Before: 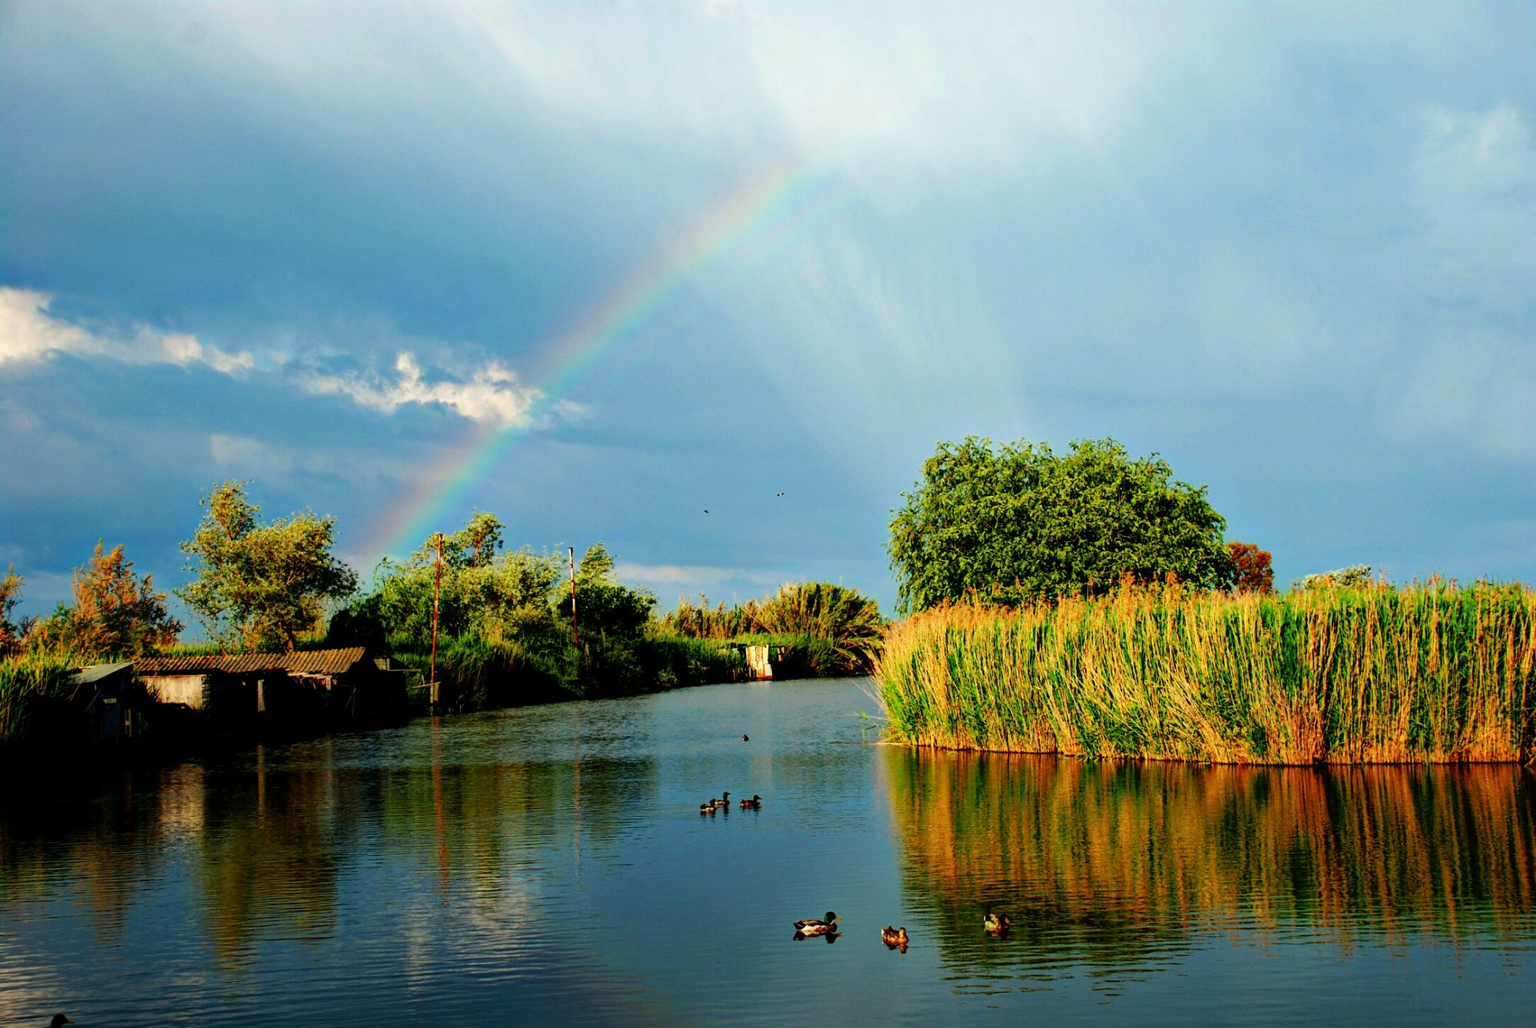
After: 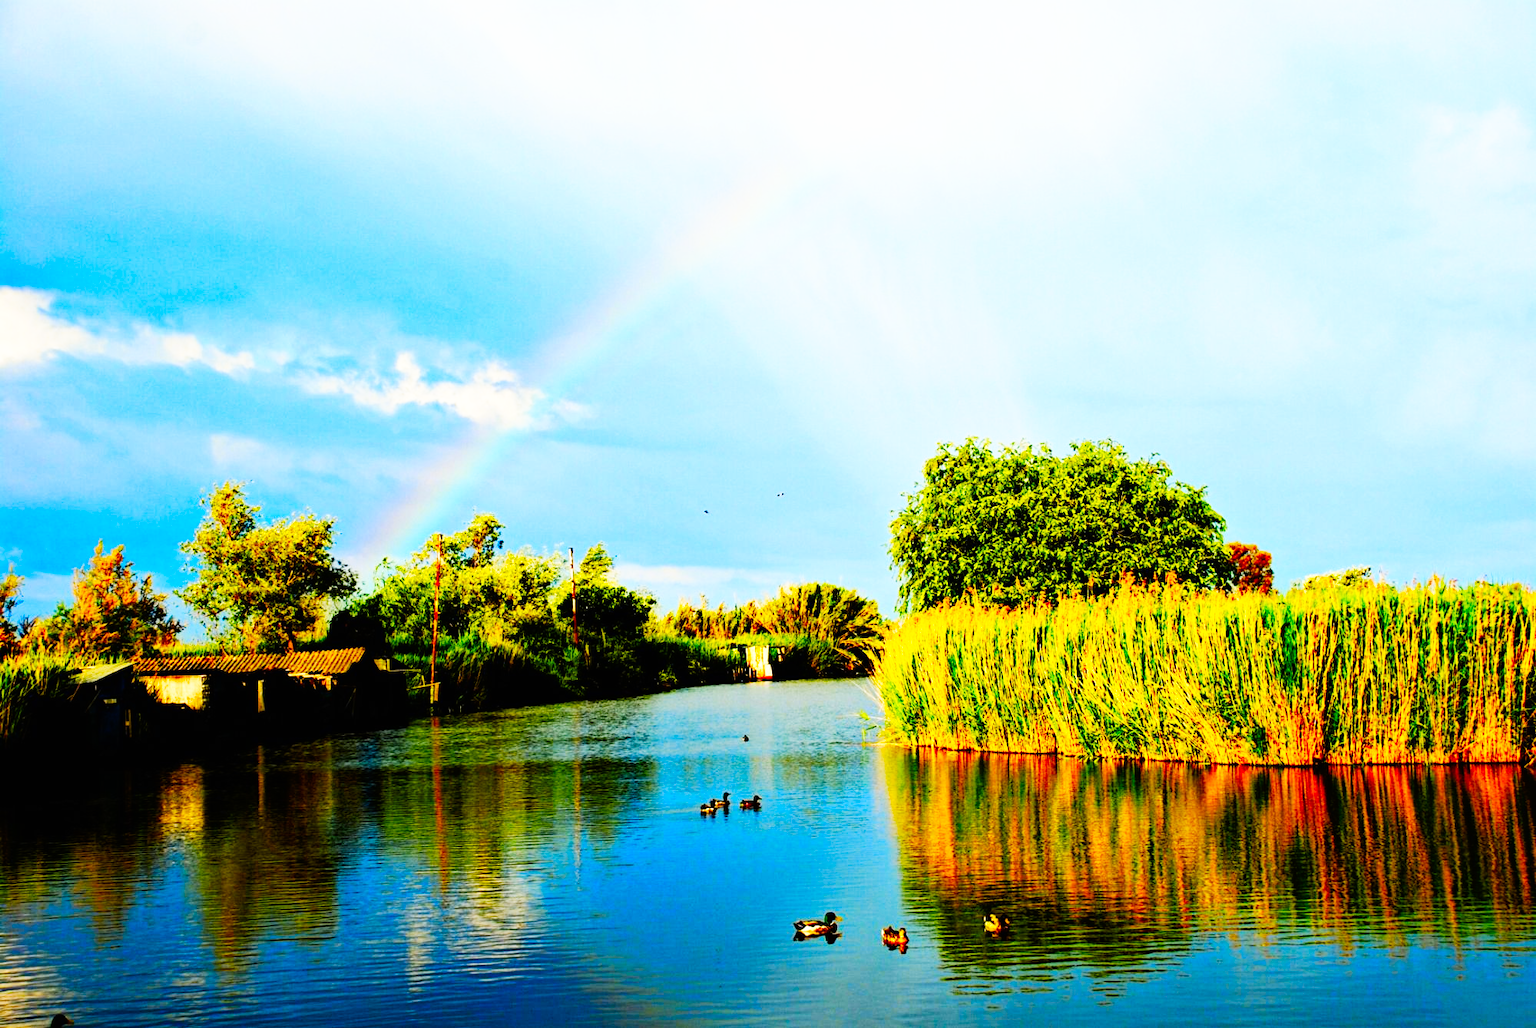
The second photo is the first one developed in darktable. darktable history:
base curve: curves: ch0 [(0, 0) (0.007, 0.004) (0.027, 0.03) (0.046, 0.07) (0.207, 0.54) (0.442, 0.872) (0.673, 0.972) (1, 1)], preserve colors none
color contrast: green-magenta contrast 1.12, blue-yellow contrast 1.95, unbound 0
